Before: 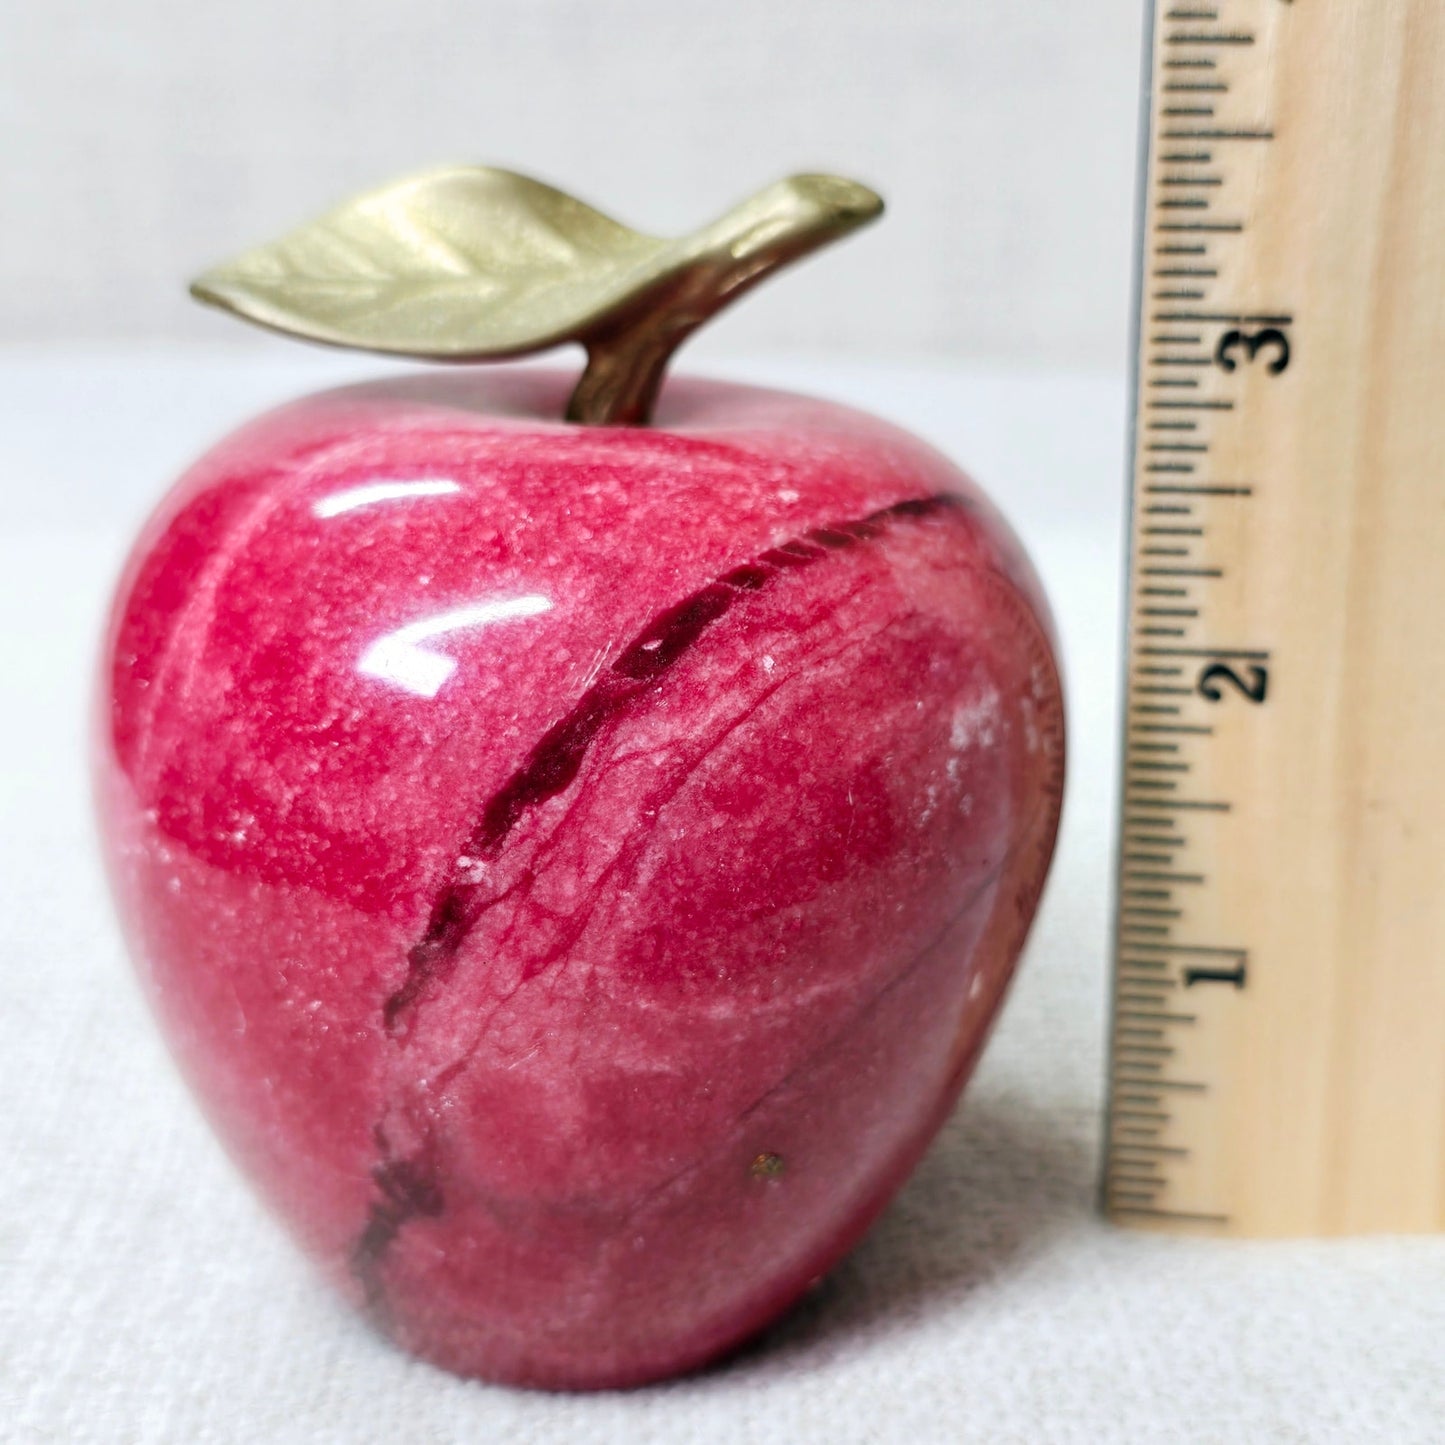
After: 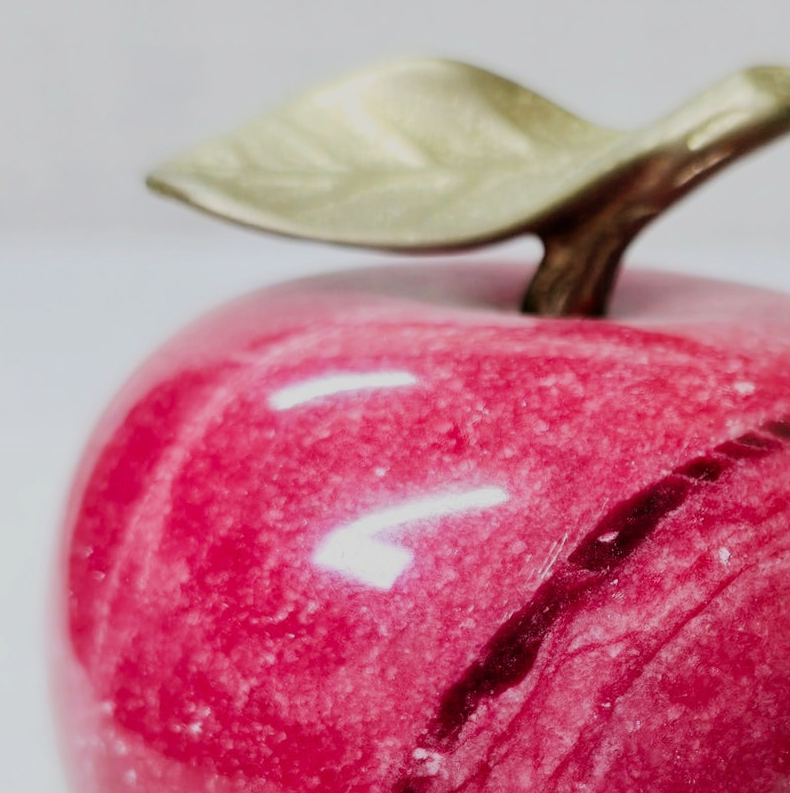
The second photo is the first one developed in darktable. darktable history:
crop and rotate: left 3.047%, top 7.509%, right 42.236%, bottom 37.598%
filmic rgb: black relative exposure -7.65 EV, white relative exposure 4.56 EV, hardness 3.61, contrast 1.05
